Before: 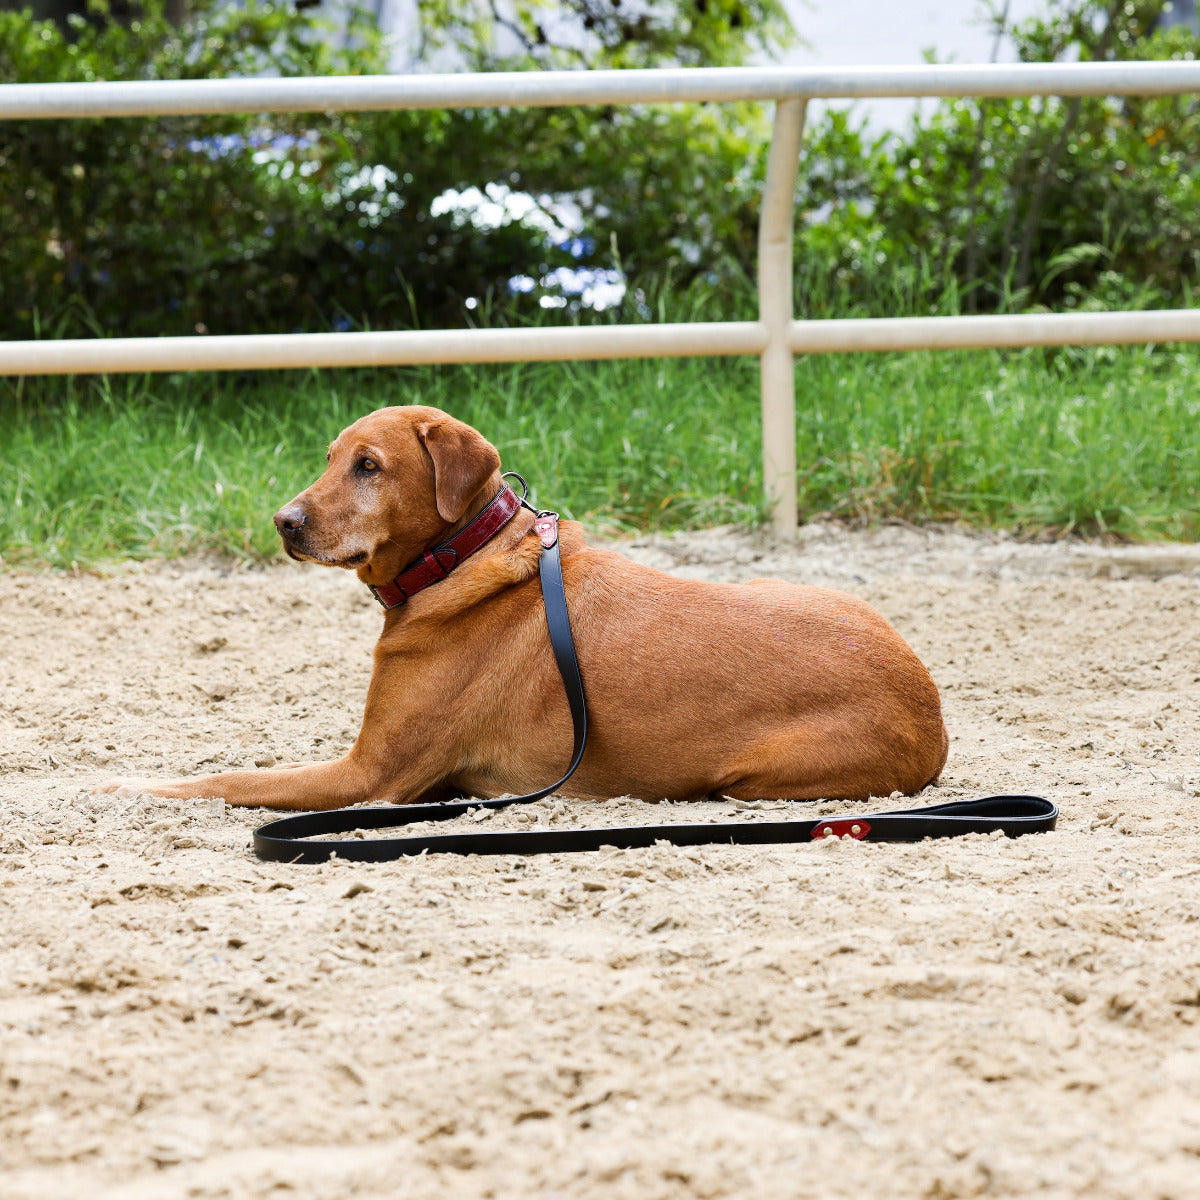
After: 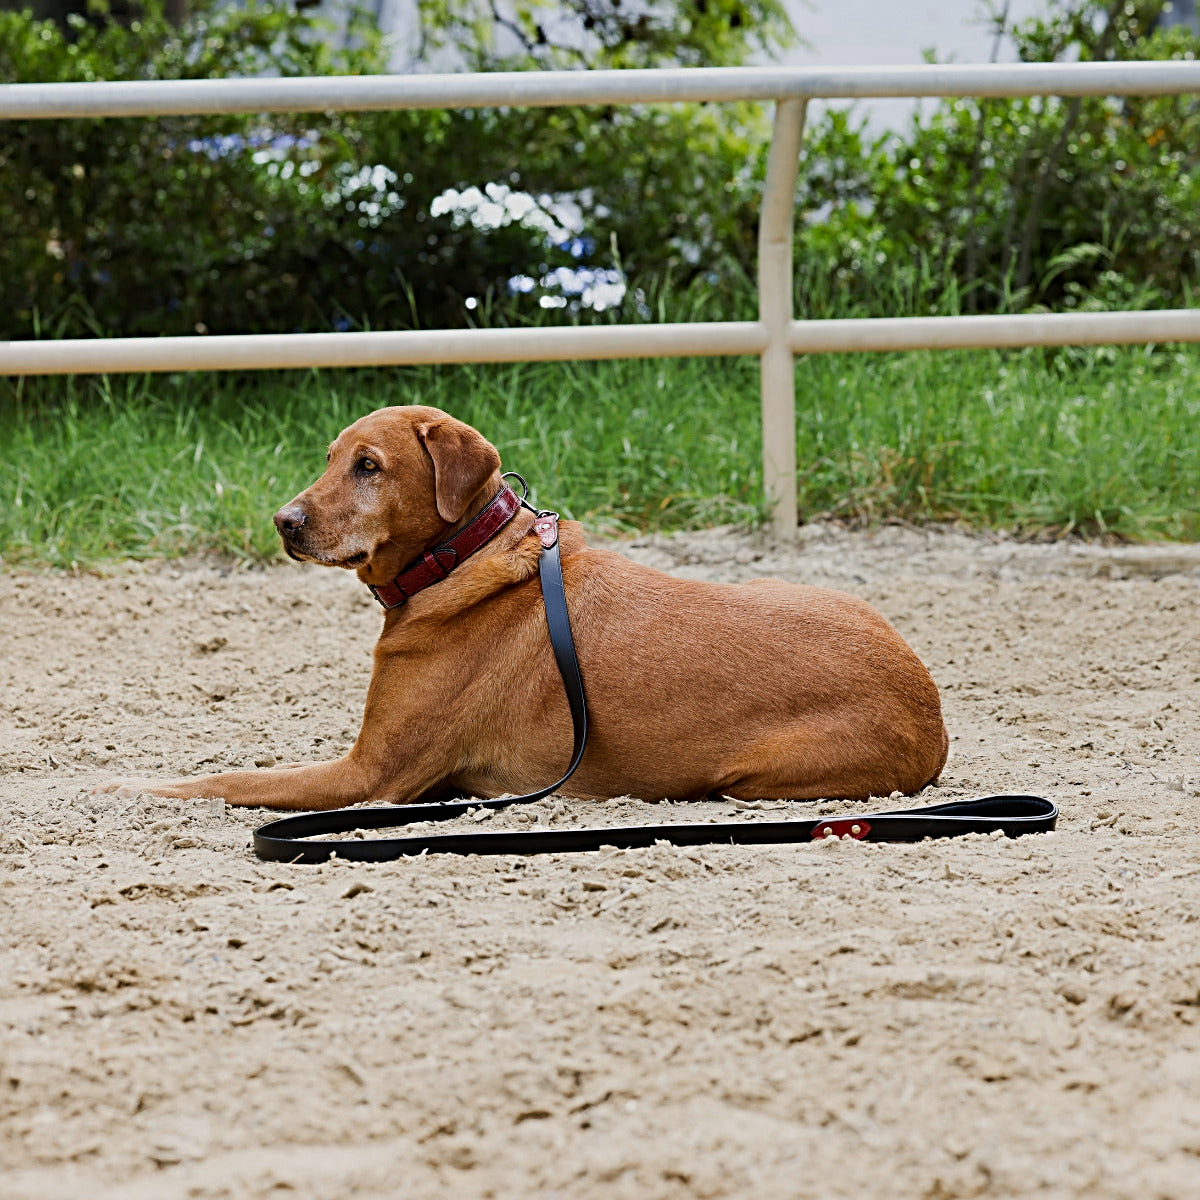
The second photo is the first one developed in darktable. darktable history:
sharpen: radius 4
exposure: exposure -0.462 EV, compensate highlight preservation false
